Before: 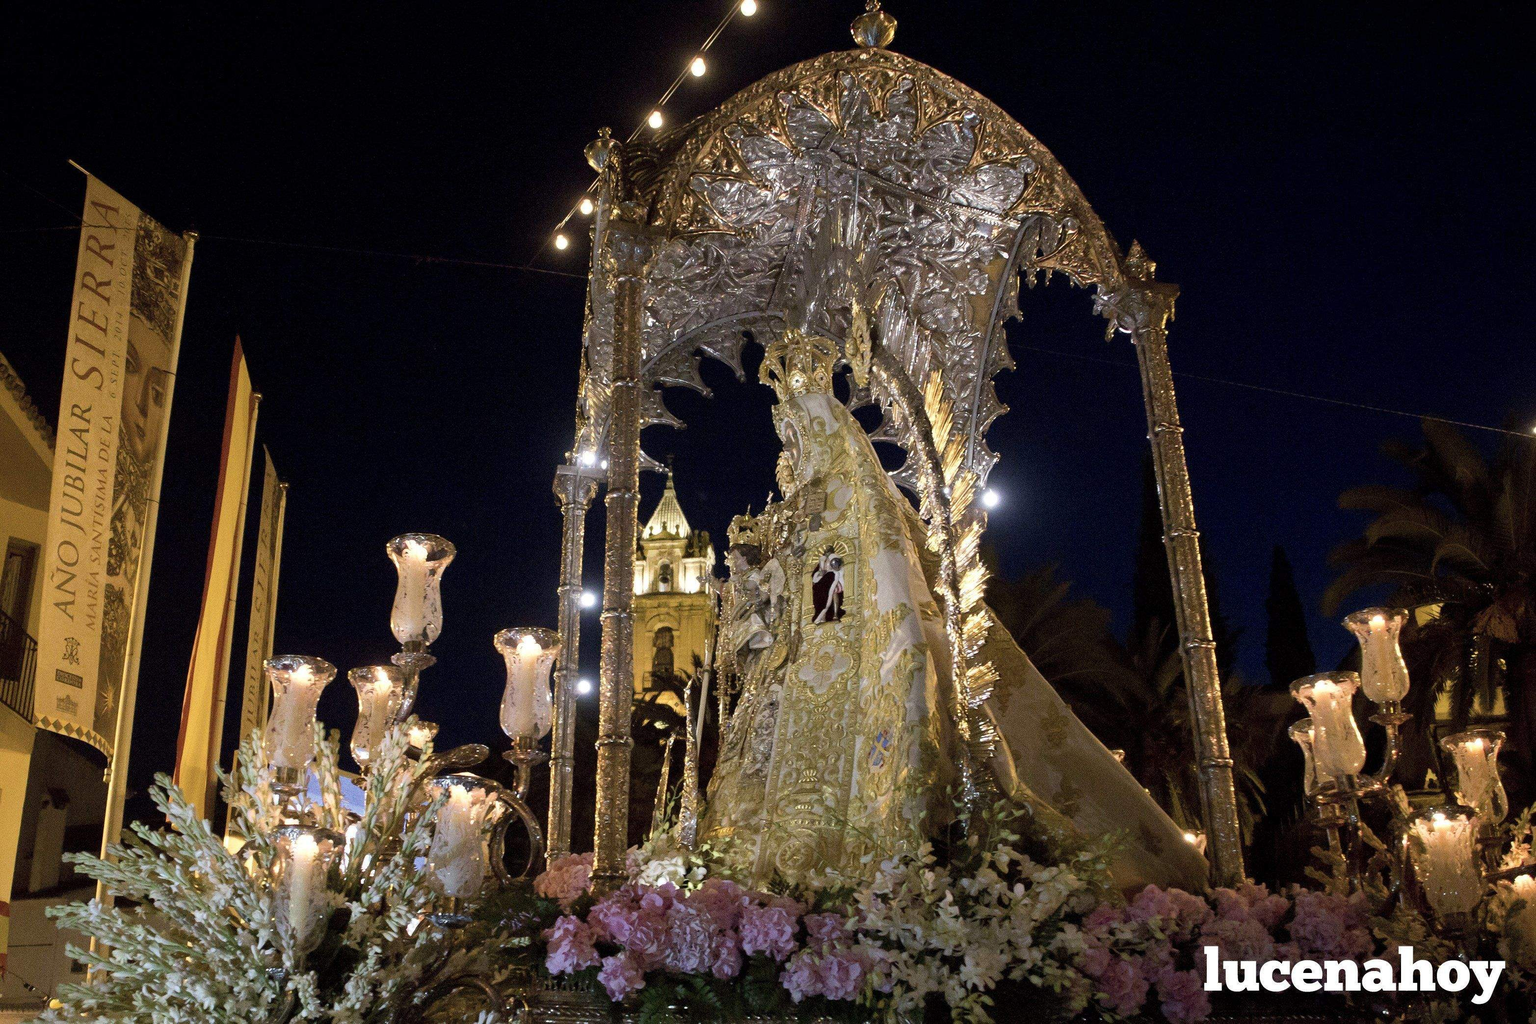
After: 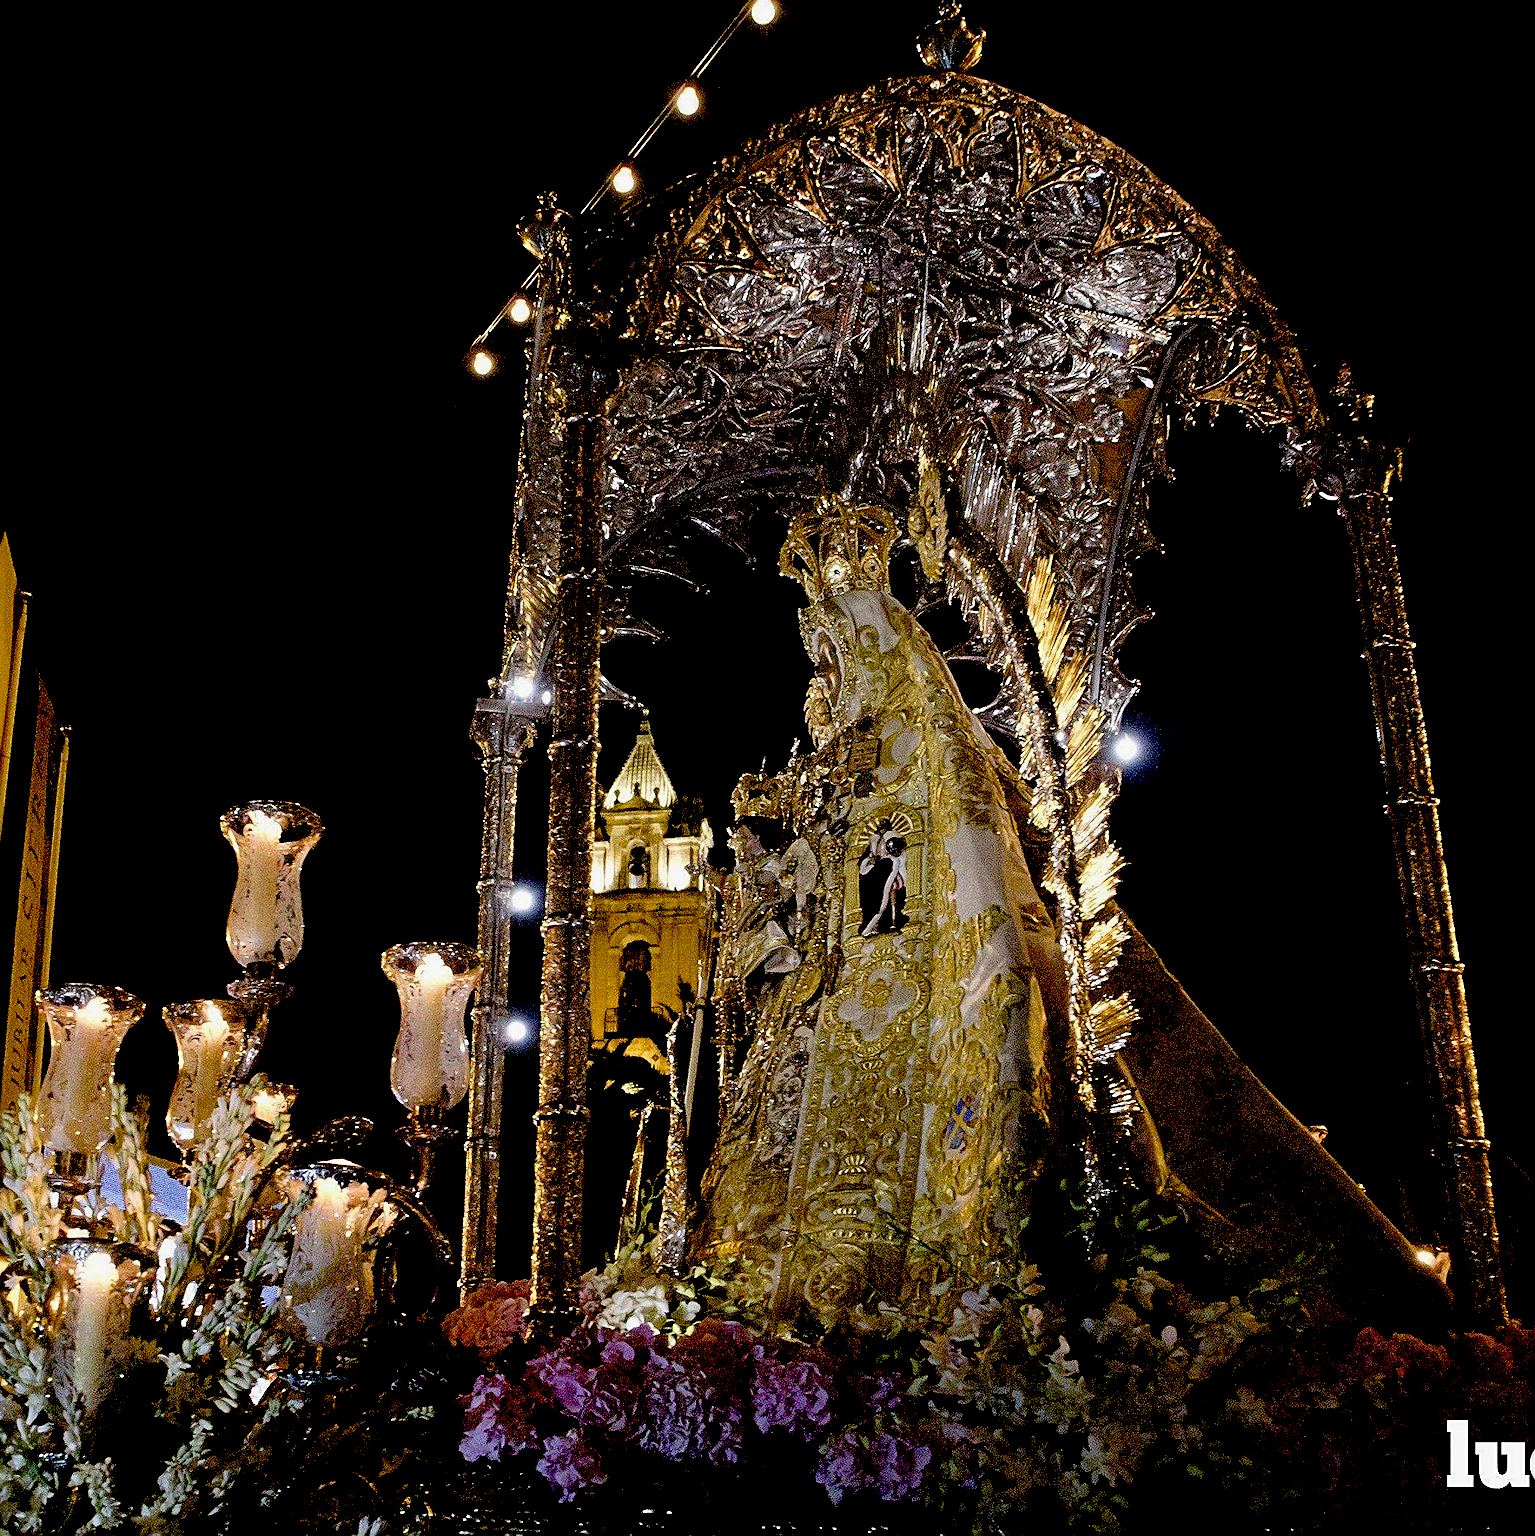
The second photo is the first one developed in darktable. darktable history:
exposure: black level correction 0.1, exposure -0.096 EV, compensate exposure bias true, compensate highlight preservation false
crop and rotate: left 15.646%, right 17.733%
sharpen: on, module defaults
